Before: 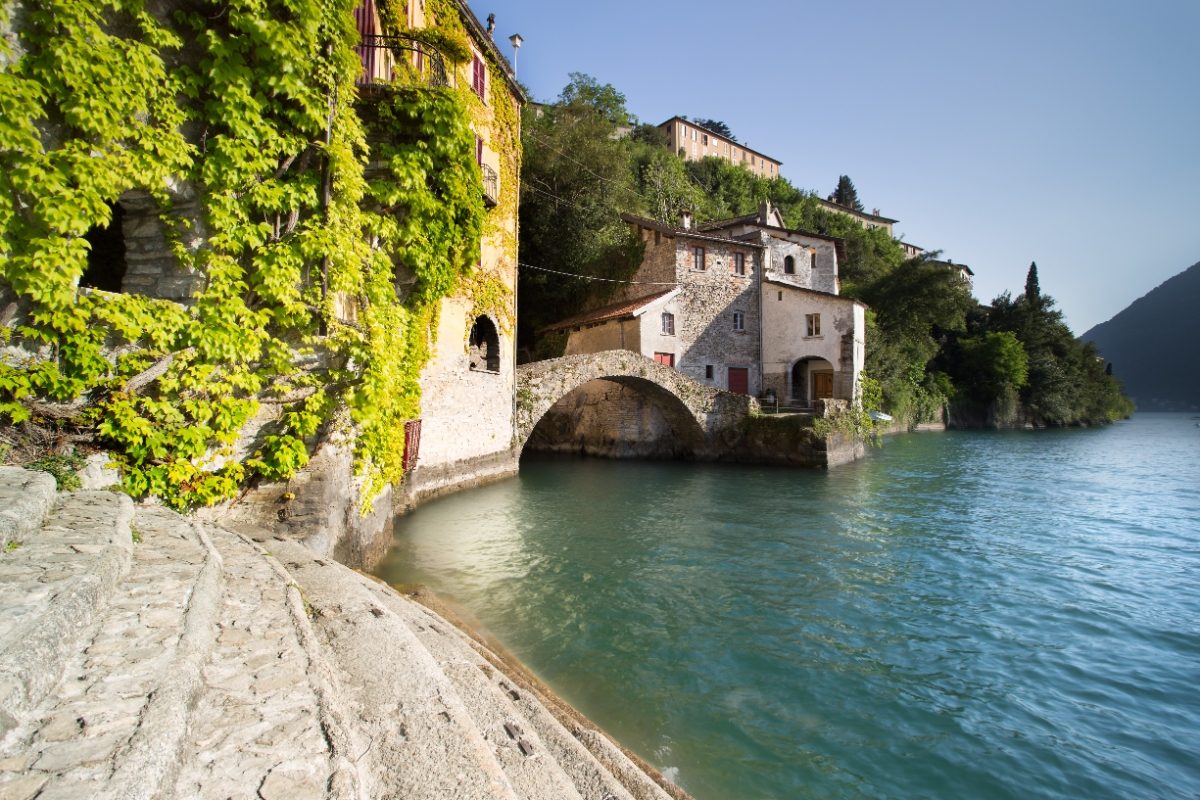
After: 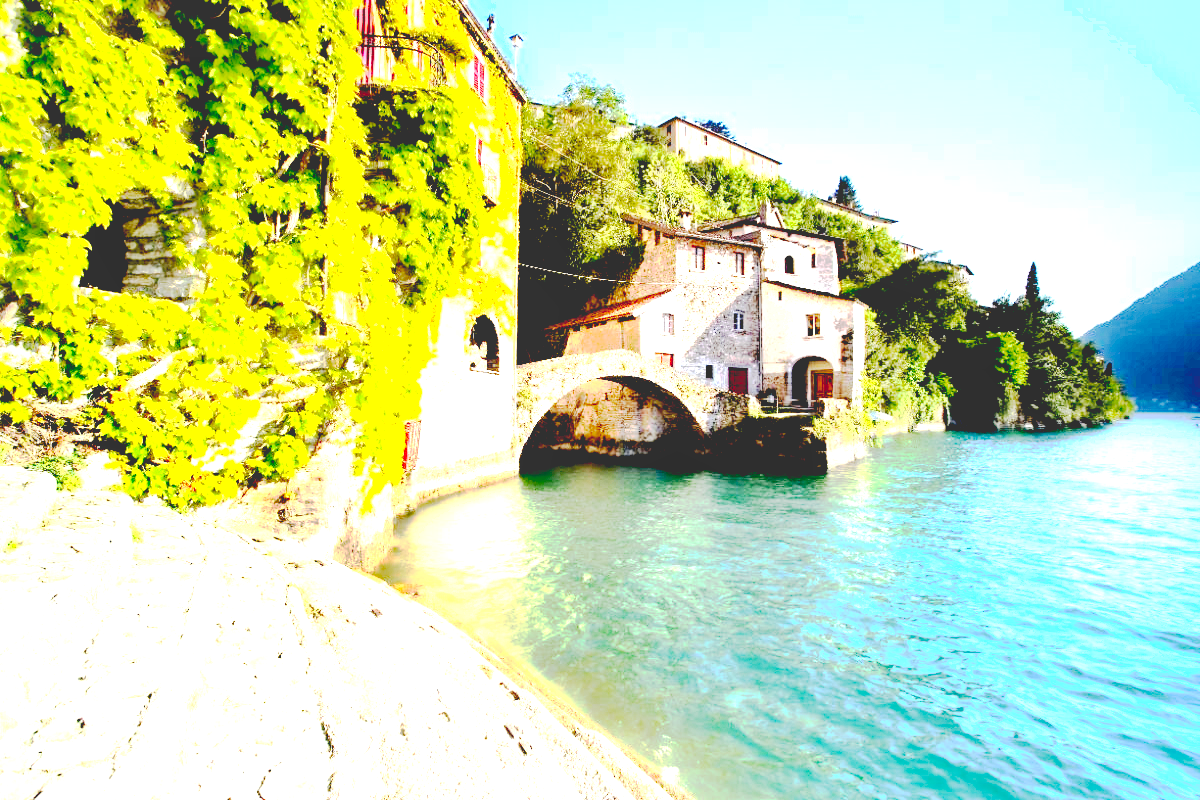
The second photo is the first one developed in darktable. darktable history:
haze removal: adaptive false
contrast brightness saturation: contrast 0.197, brightness 0.161, saturation 0.219
base curve: curves: ch0 [(0.065, 0.026) (0.236, 0.358) (0.53, 0.546) (0.777, 0.841) (0.924, 0.992)], preserve colors none
exposure: black level correction 0.005, exposure 2.072 EV, compensate highlight preservation false
local contrast: mode bilateral grid, contrast 25, coarseness 60, detail 152%, midtone range 0.2
